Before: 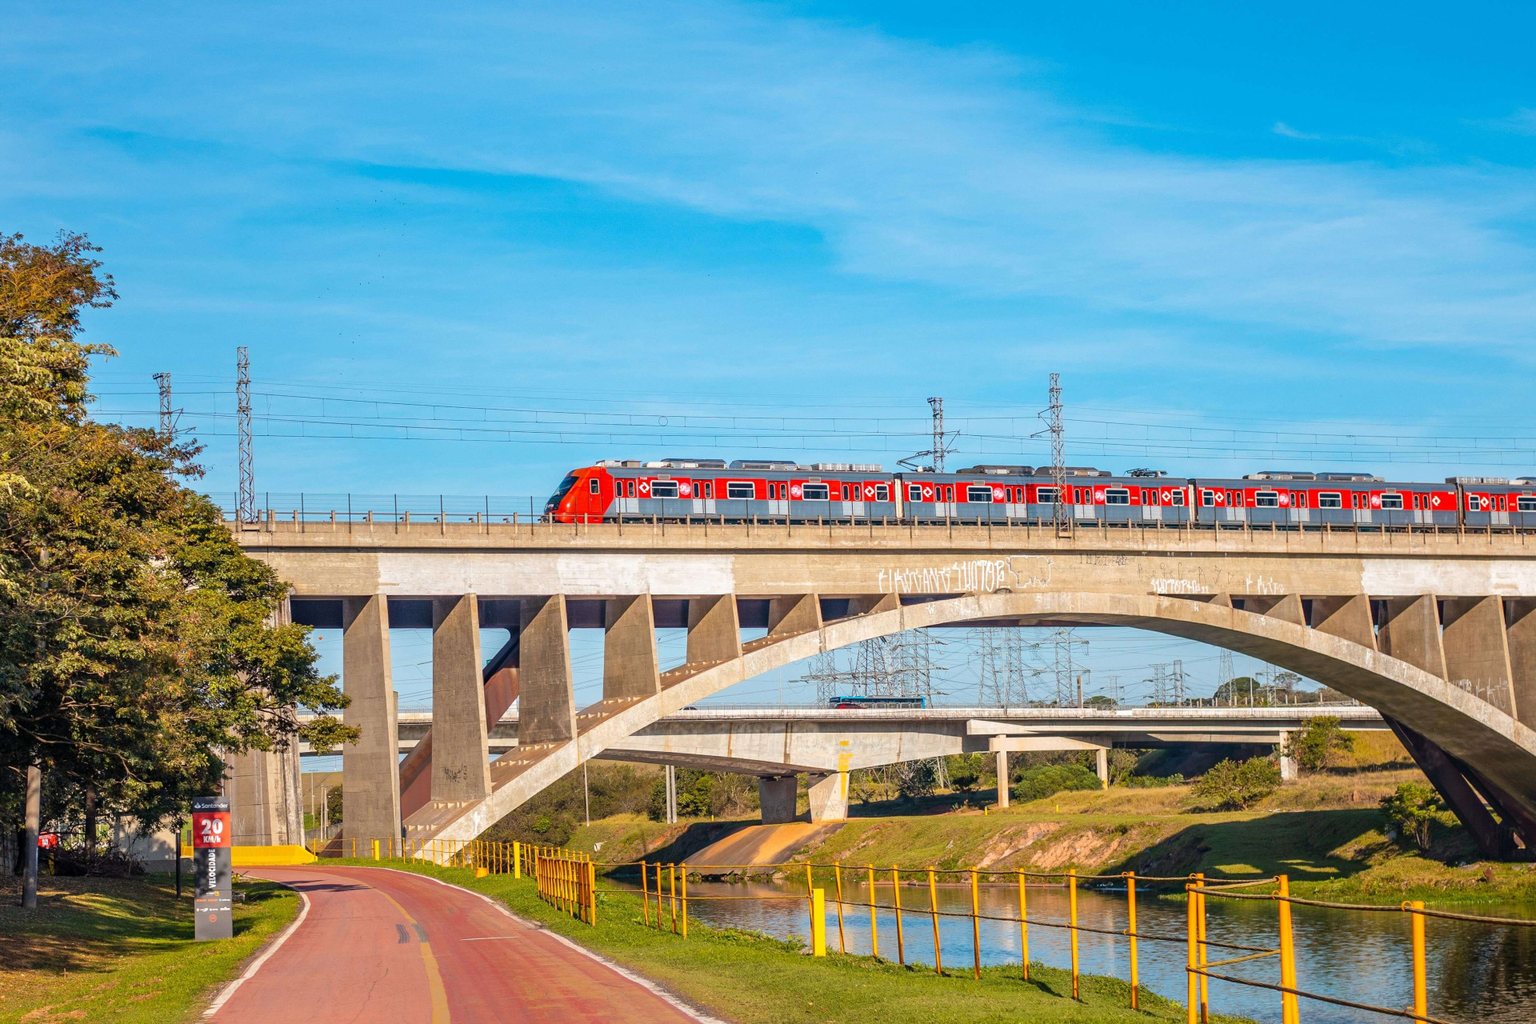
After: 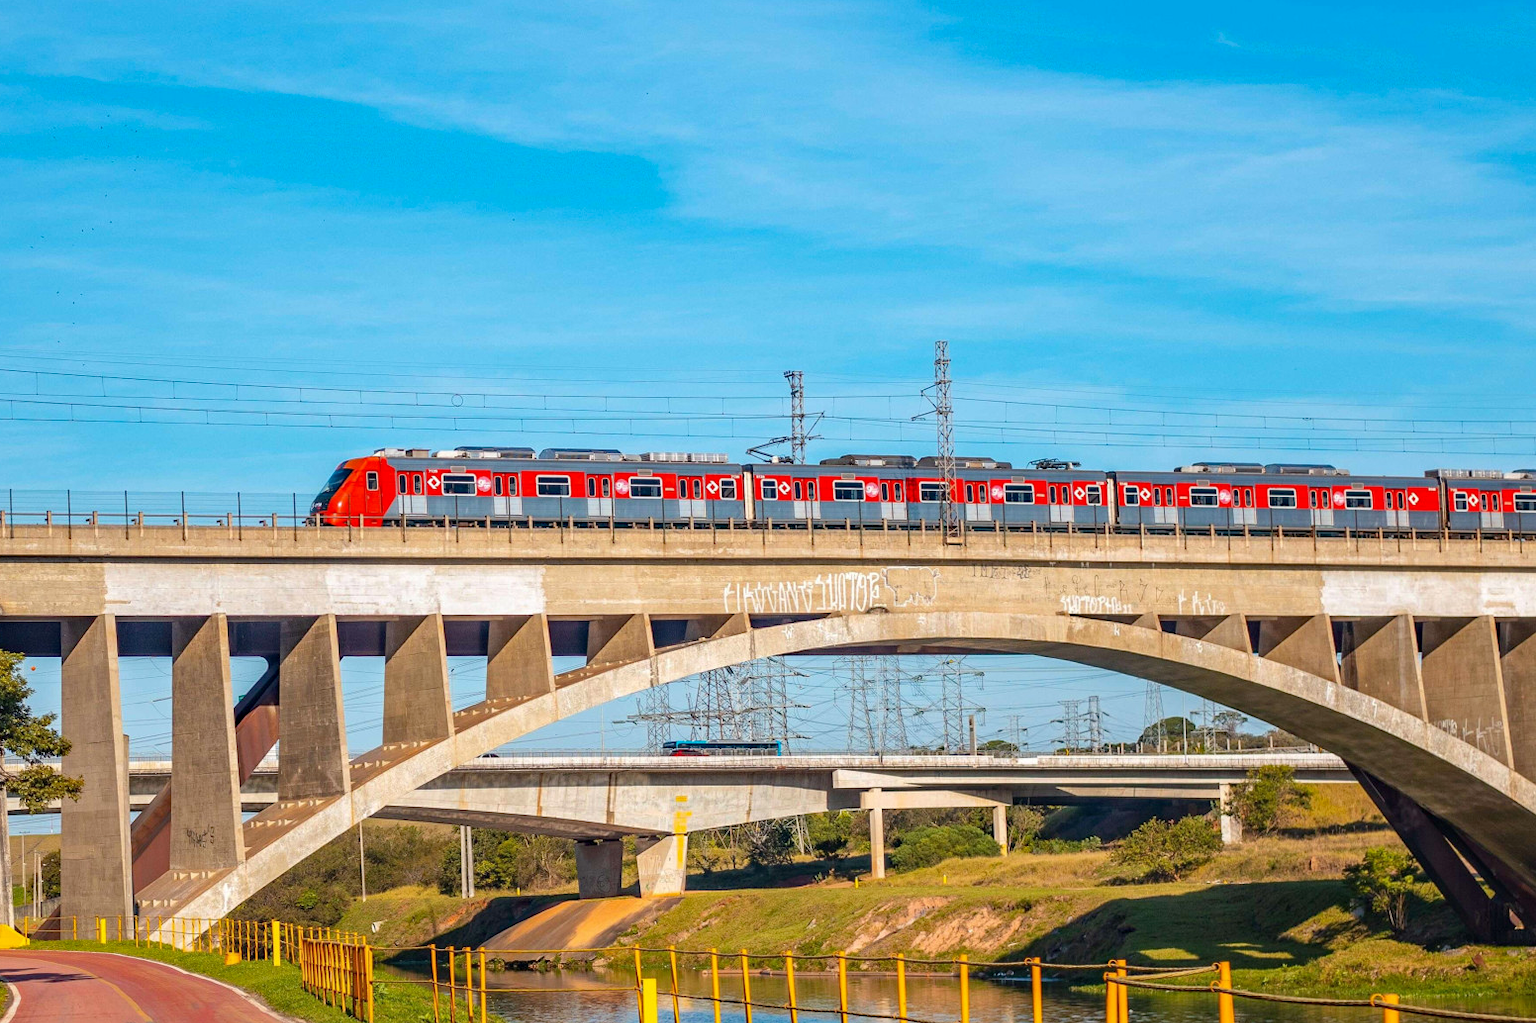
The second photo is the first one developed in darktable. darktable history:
crop: left 19.159%, top 9.58%, bottom 9.58%
haze removal: compatibility mode true, adaptive false
